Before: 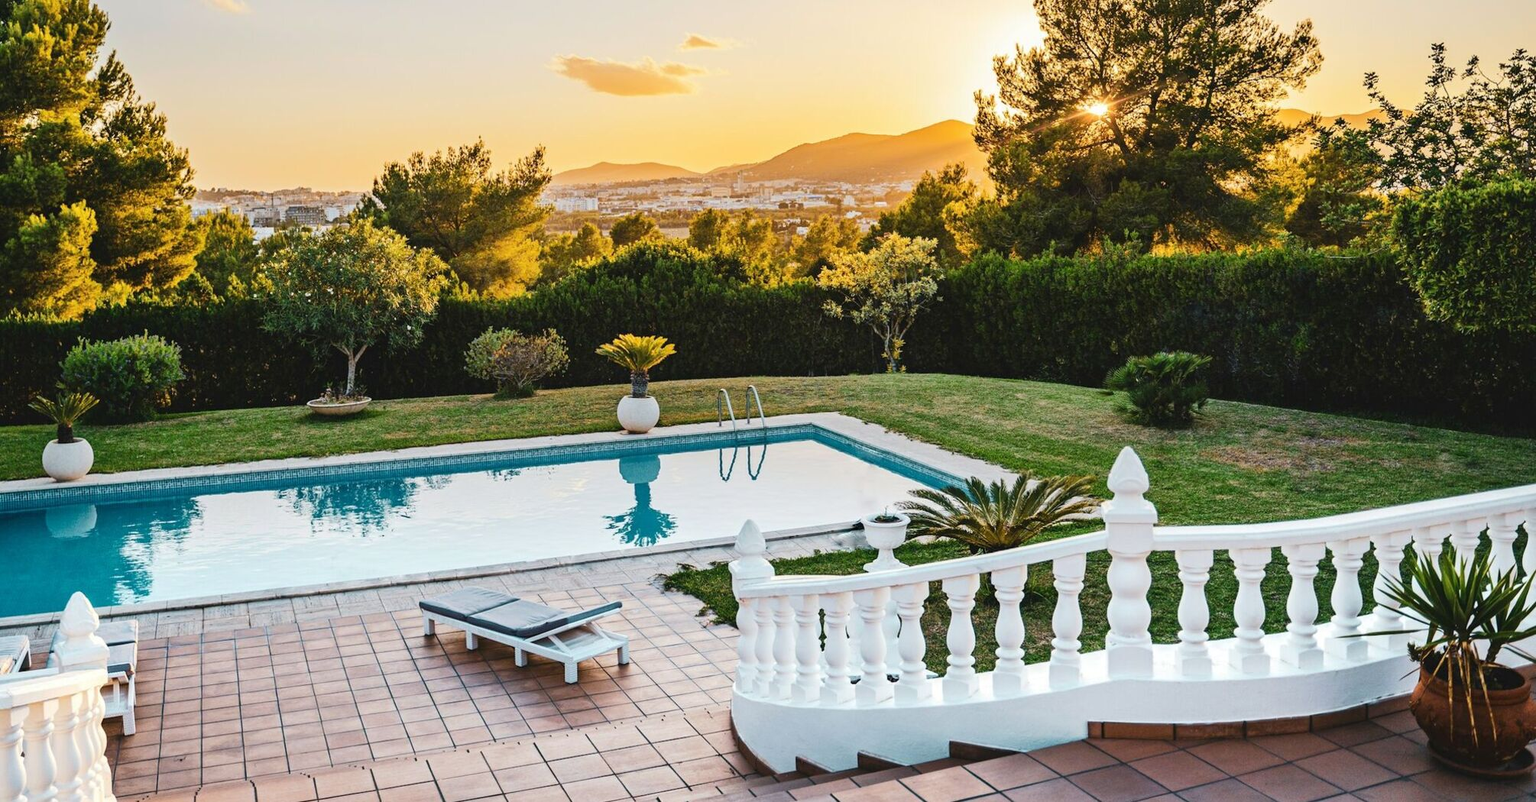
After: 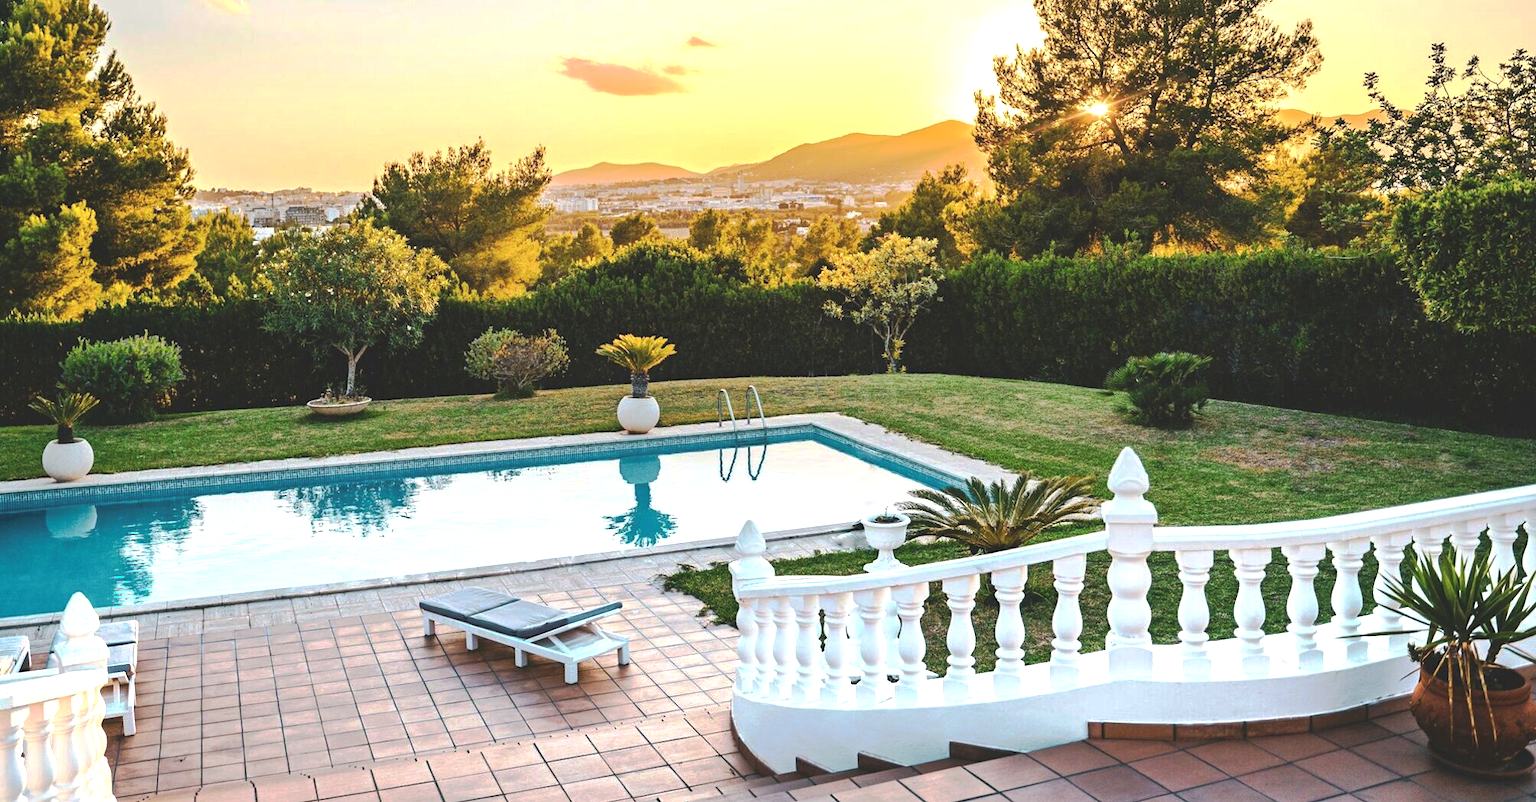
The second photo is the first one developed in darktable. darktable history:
tone curve: curves: ch0 [(0, 0) (0.003, 0.08) (0.011, 0.088) (0.025, 0.104) (0.044, 0.122) (0.069, 0.141) (0.1, 0.161) (0.136, 0.181) (0.177, 0.209) (0.224, 0.246) (0.277, 0.293) (0.335, 0.343) (0.399, 0.399) (0.468, 0.464) (0.543, 0.54) (0.623, 0.616) (0.709, 0.694) (0.801, 0.757) (0.898, 0.821) (1, 1)], preserve colors none
exposure: black level correction 0, exposure 0.498 EV, compensate highlight preservation false
